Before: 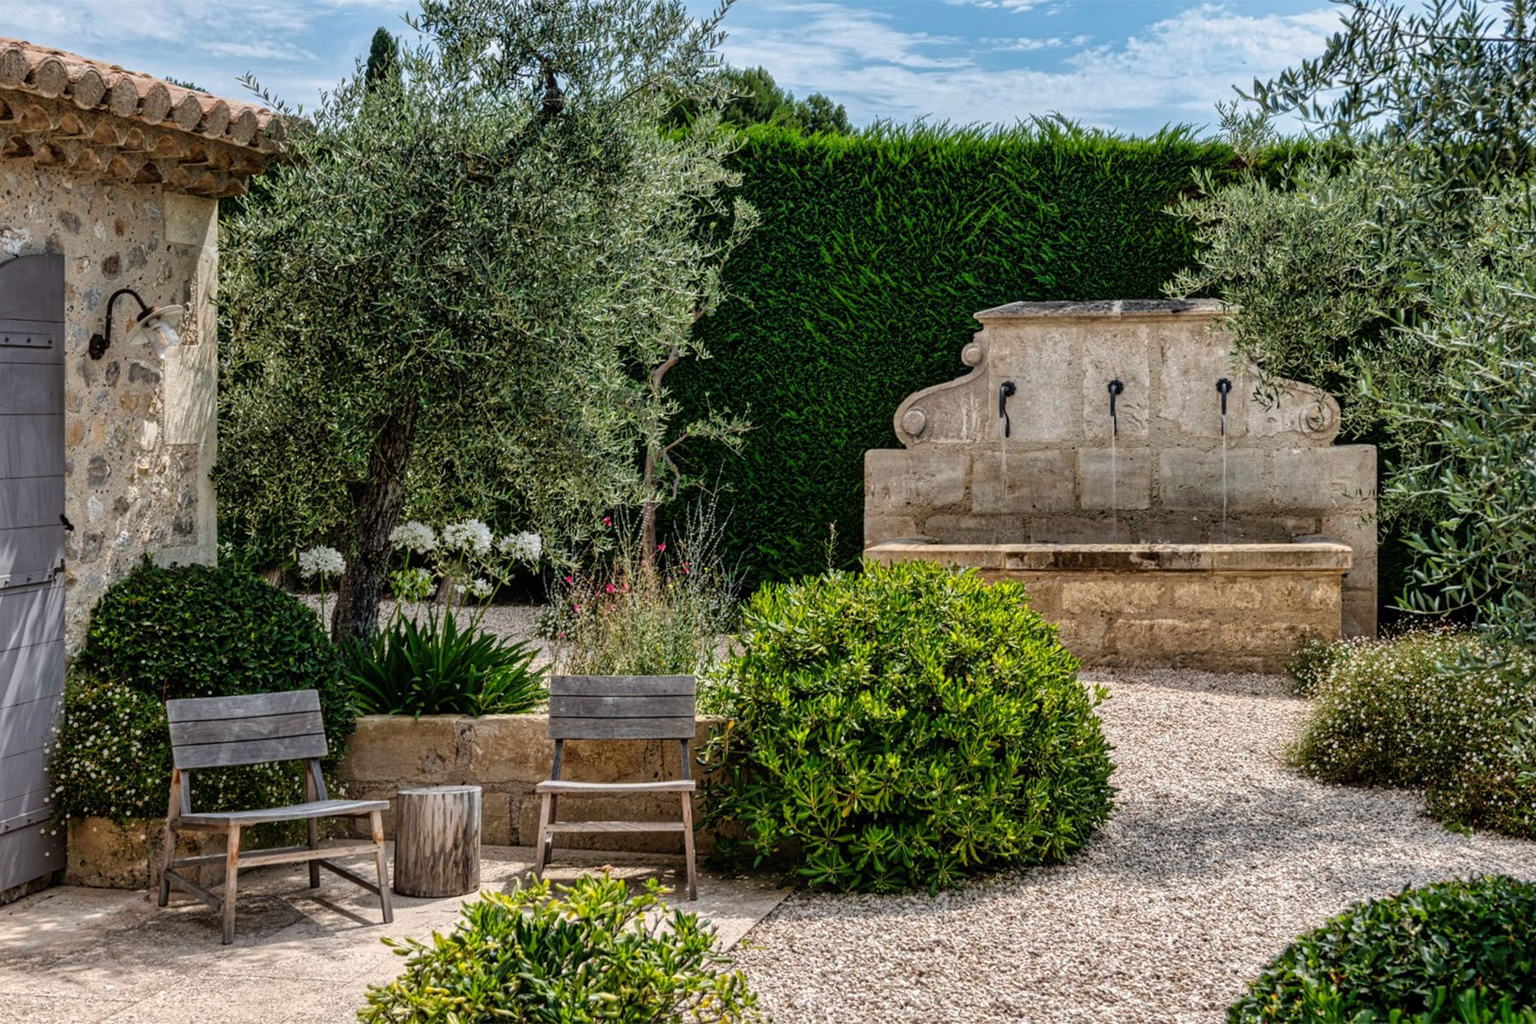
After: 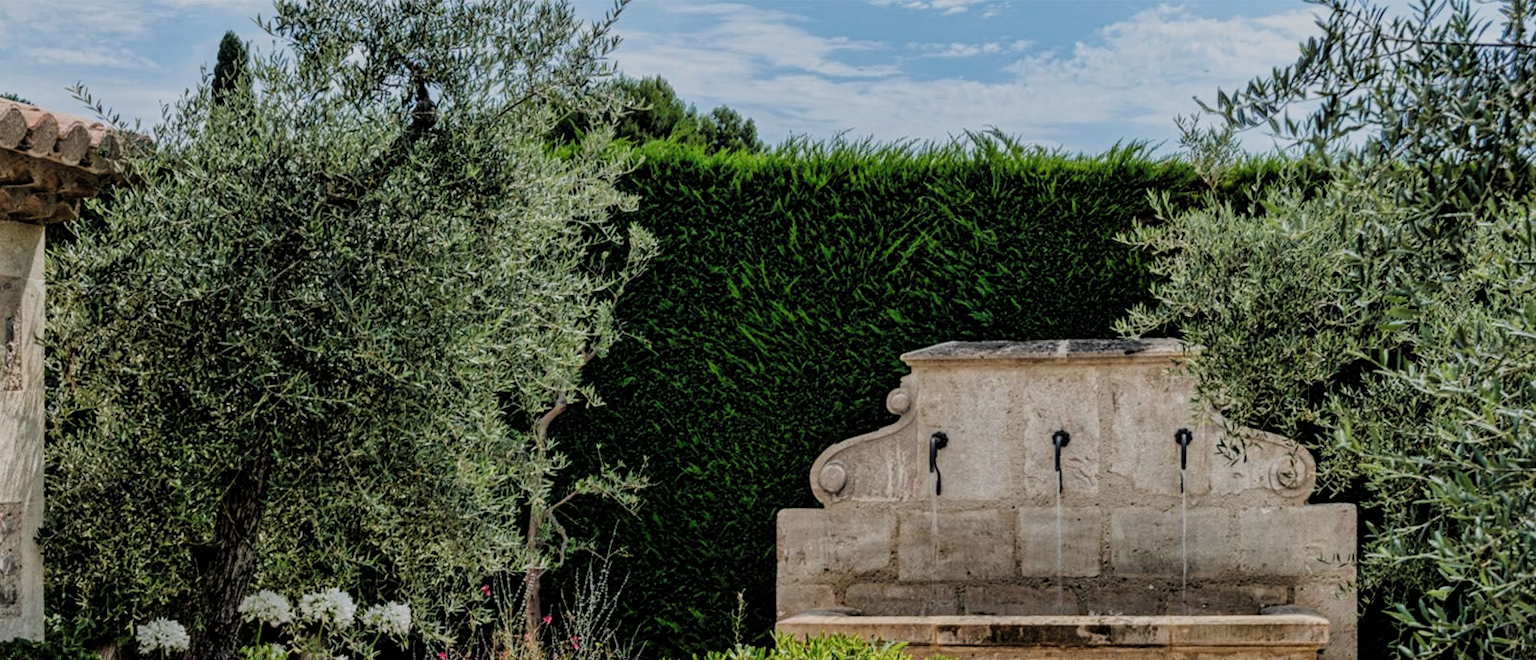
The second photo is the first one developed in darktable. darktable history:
crop and rotate: left 11.627%, bottom 42.925%
filmic rgb: black relative exposure -7.65 EV, white relative exposure 4.56 EV, hardness 3.61, add noise in highlights 0.101, color science v4 (2020), type of noise poissonian
